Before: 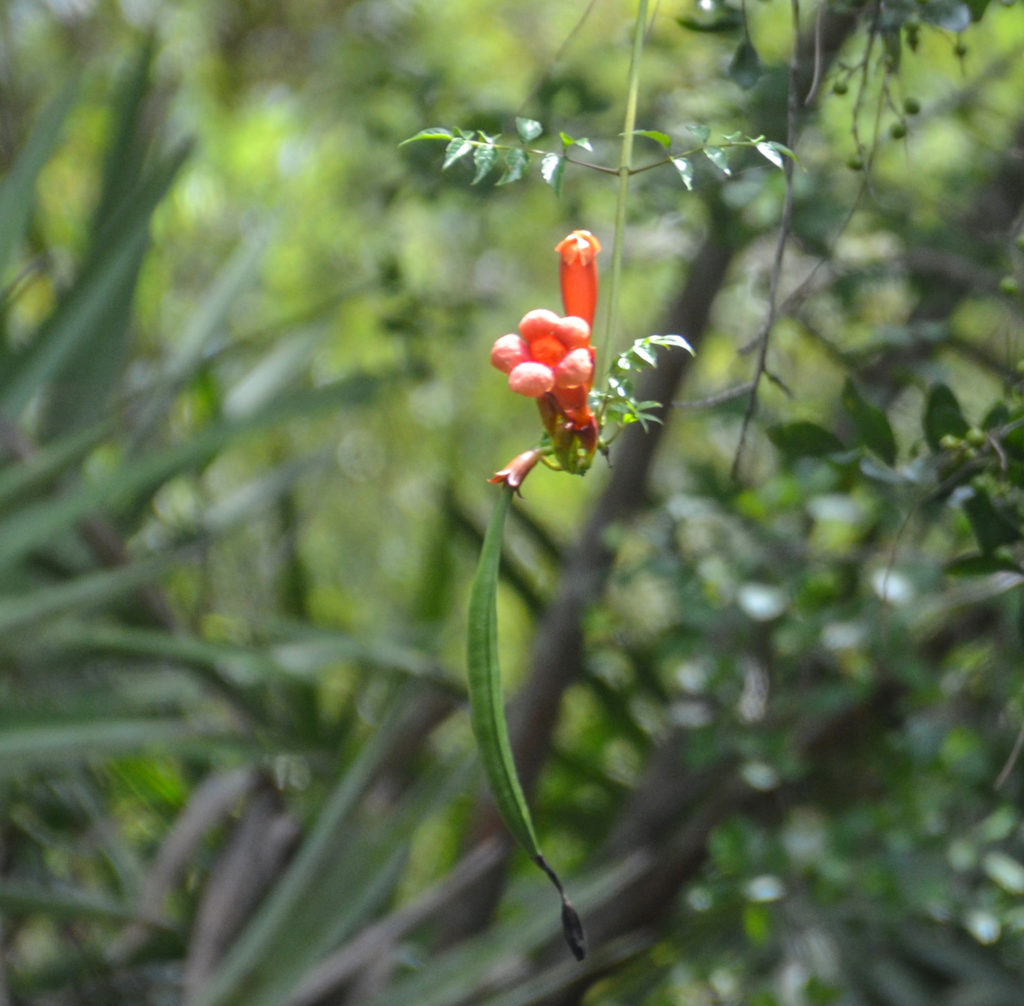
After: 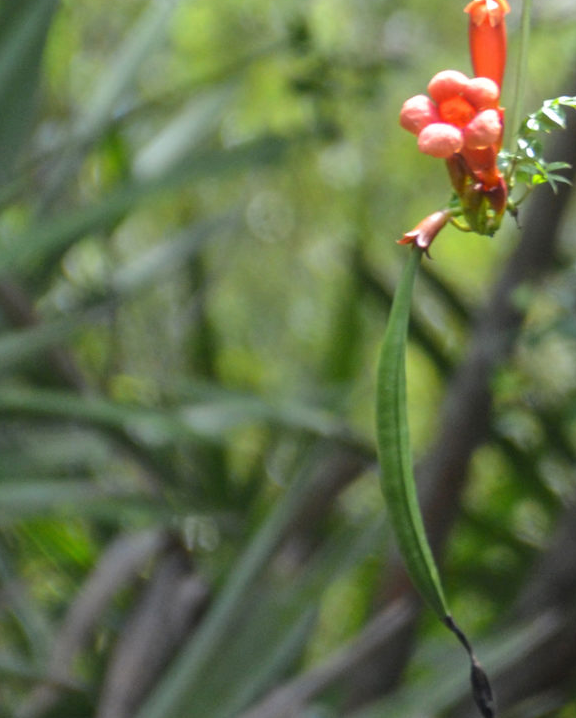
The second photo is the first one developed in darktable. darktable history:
crop: left 8.966%, top 23.852%, right 34.699%, bottom 4.703%
shadows and highlights: shadows 20.55, highlights -20.99, soften with gaussian
